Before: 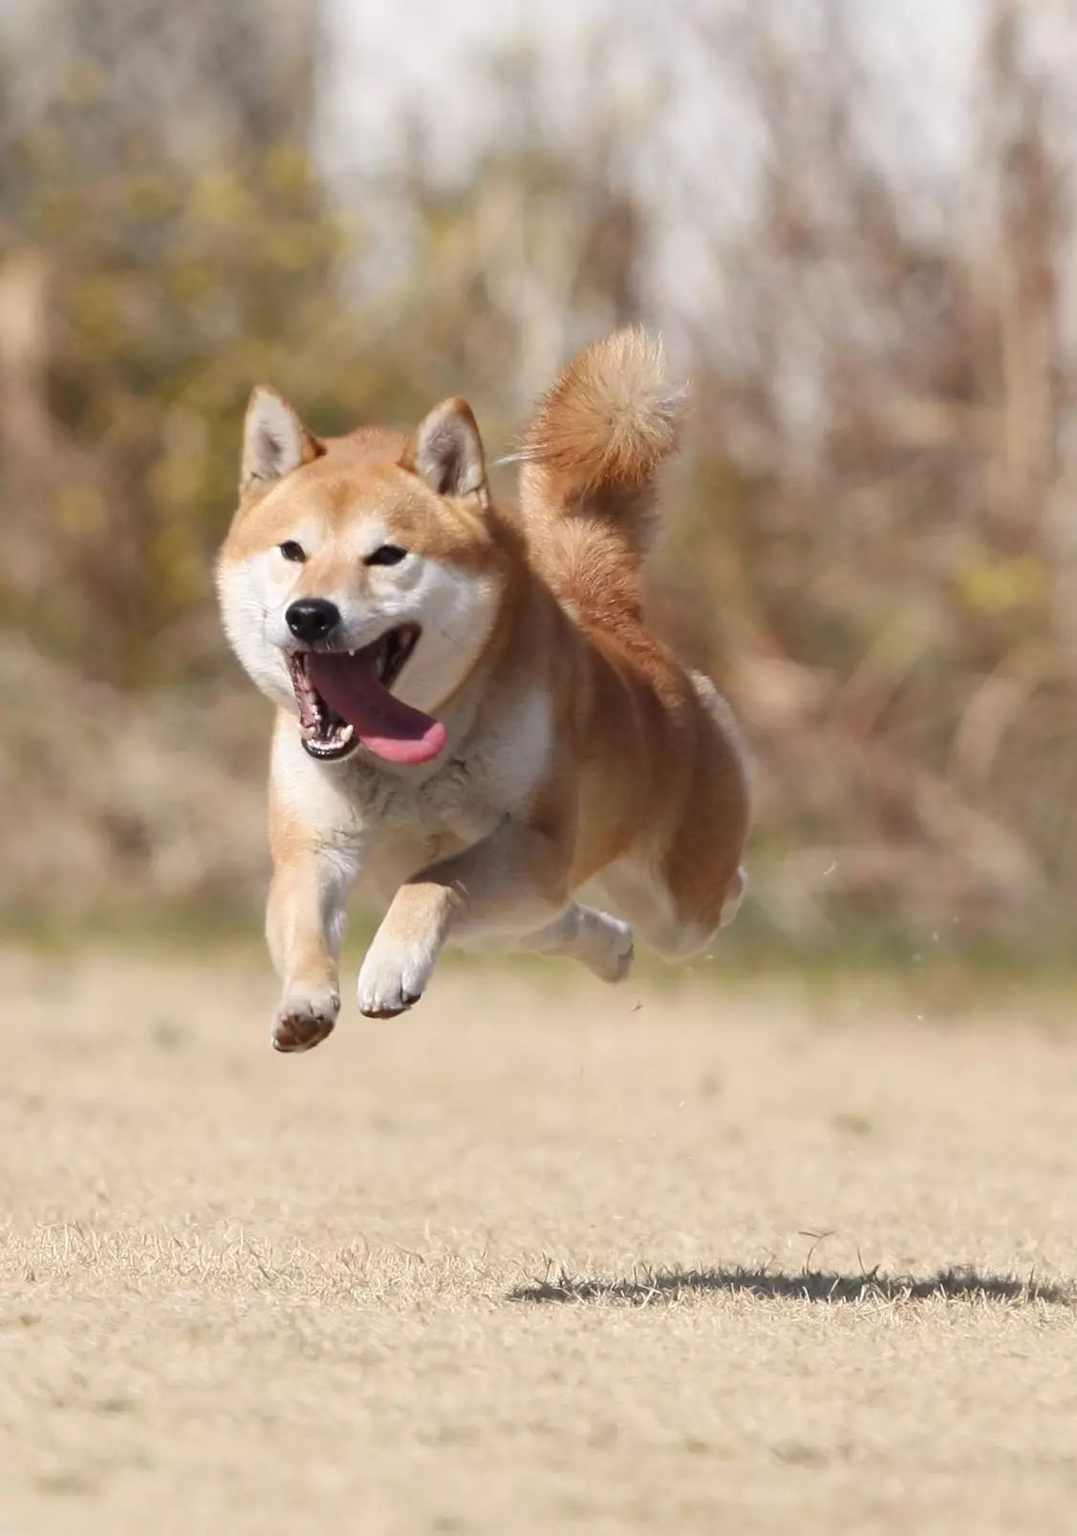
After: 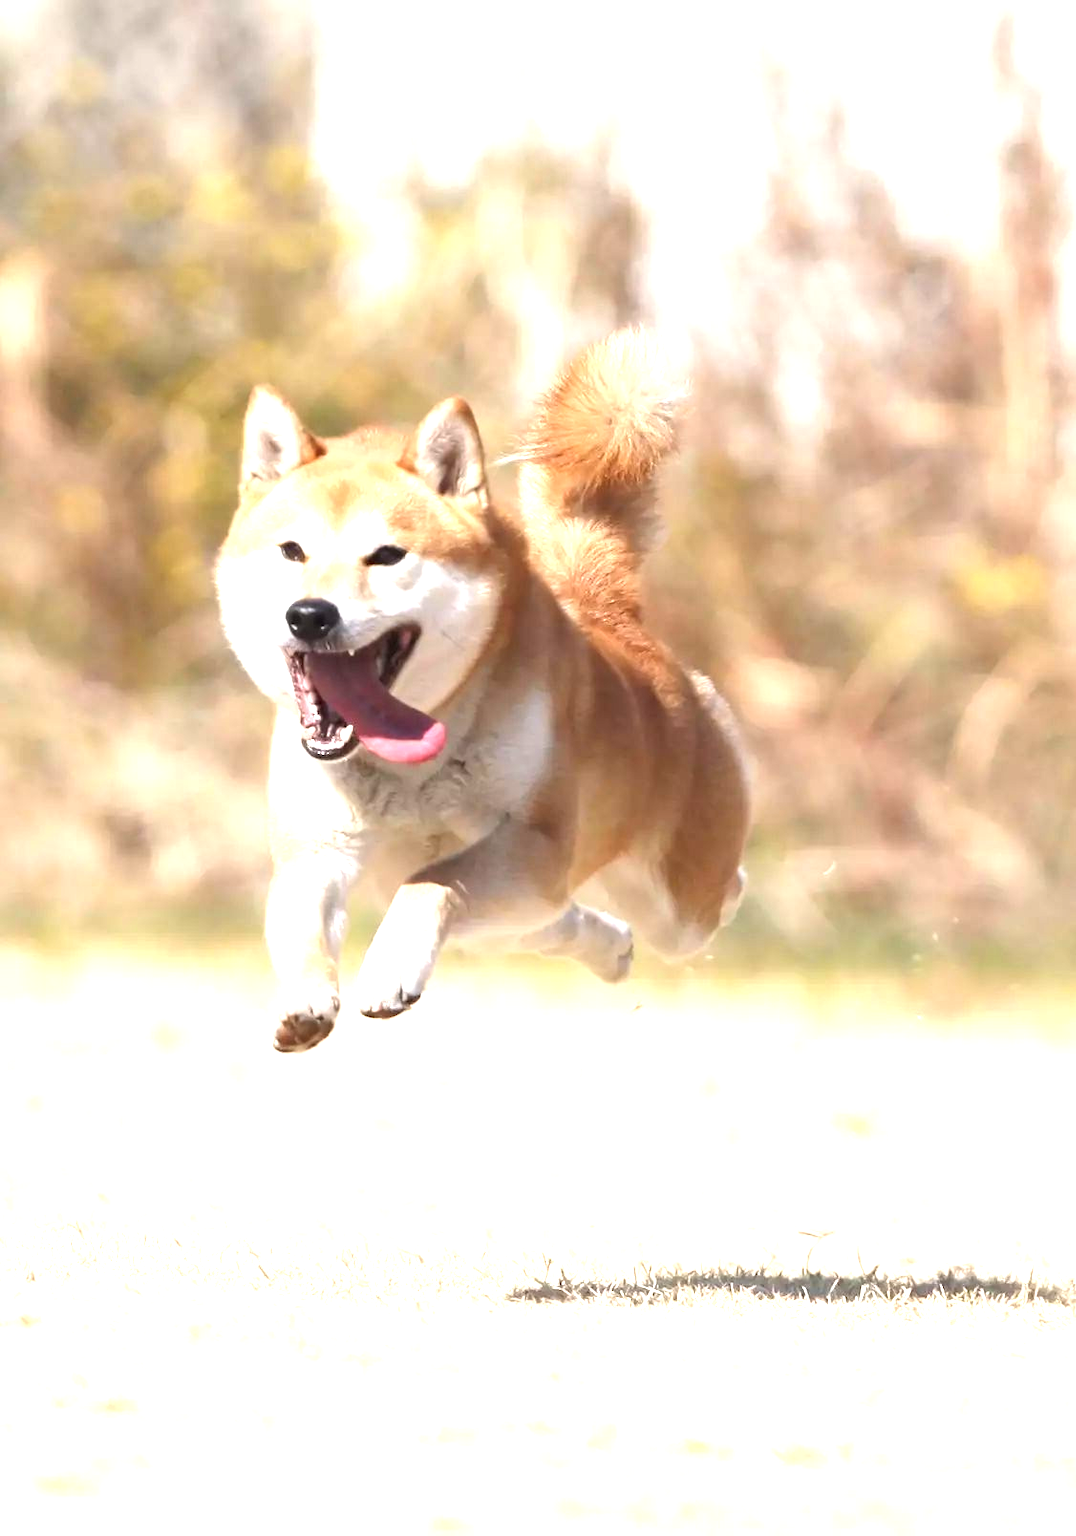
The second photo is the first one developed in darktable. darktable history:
exposure: black level correction 0, exposure 1.385 EV, compensate exposure bias true, compensate highlight preservation false
